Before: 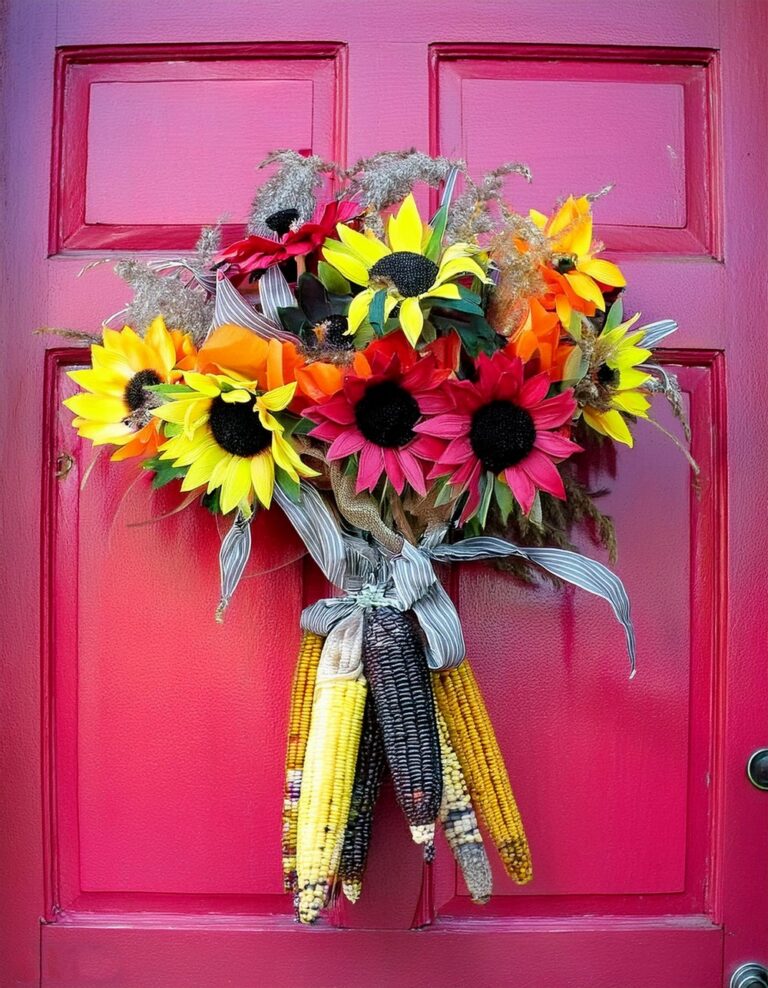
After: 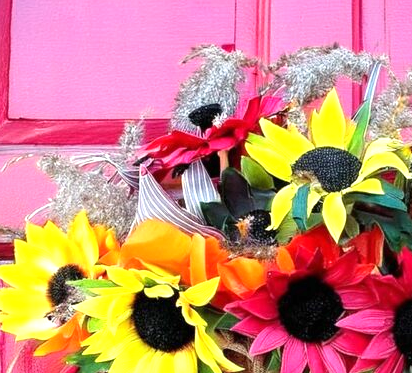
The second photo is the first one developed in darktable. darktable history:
crop: left 10.121%, top 10.631%, right 36.218%, bottom 51.526%
exposure: black level correction 0, exposure 0.7 EV, compensate exposure bias true, compensate highlight preservation false
